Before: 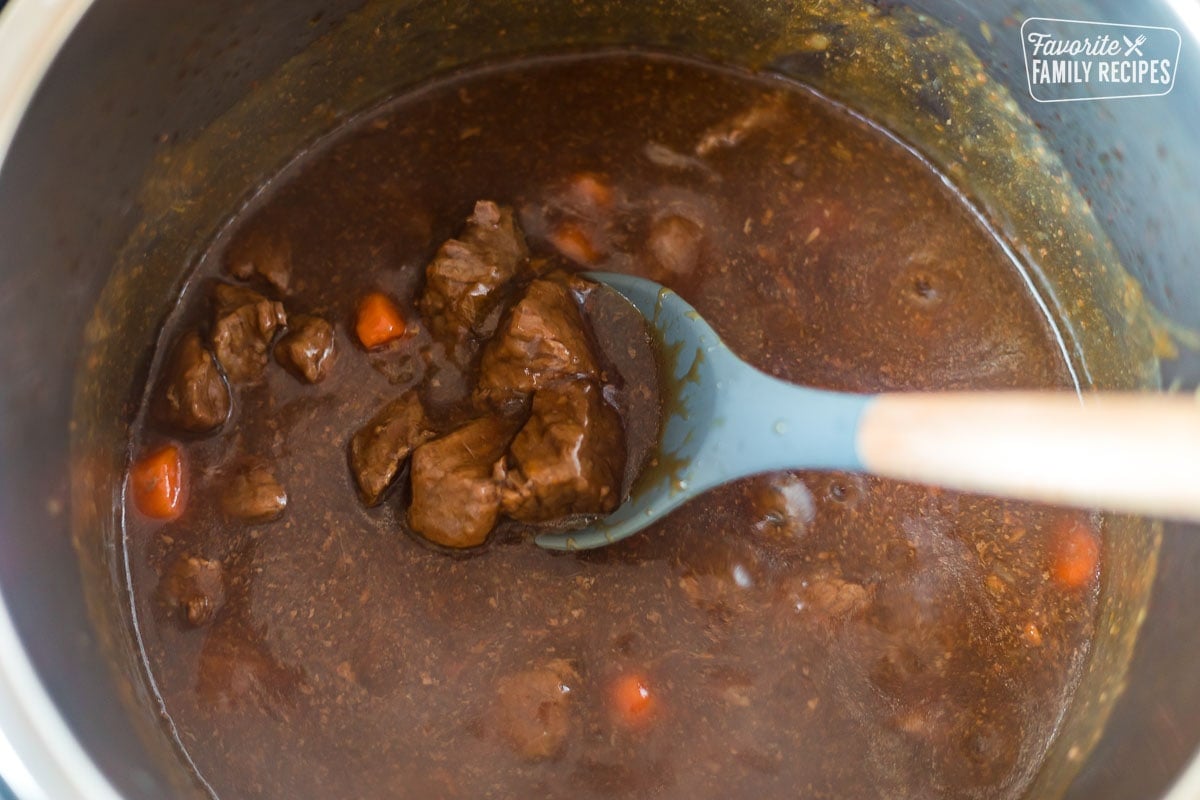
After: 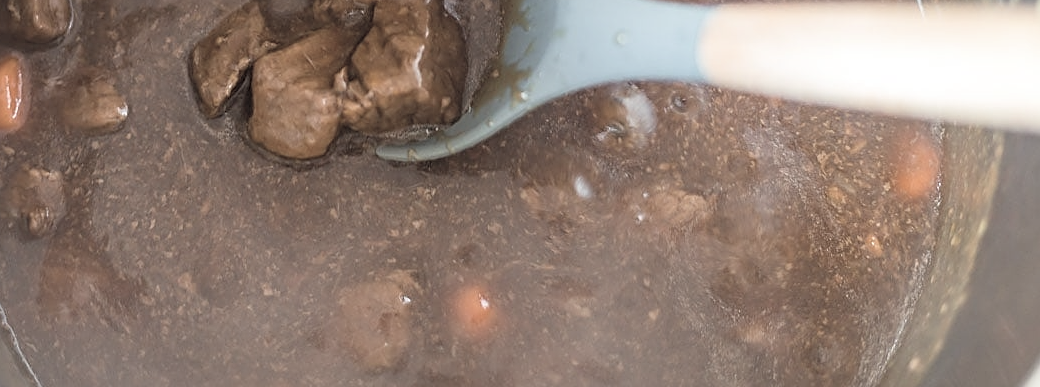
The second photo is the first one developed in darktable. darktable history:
crop and rotate: left 13.318%, top 48.661%, bottom 2.947%
sharpen: on, module defaults
contrast brightness saturation: brightness 0.184, saturation -0.505
